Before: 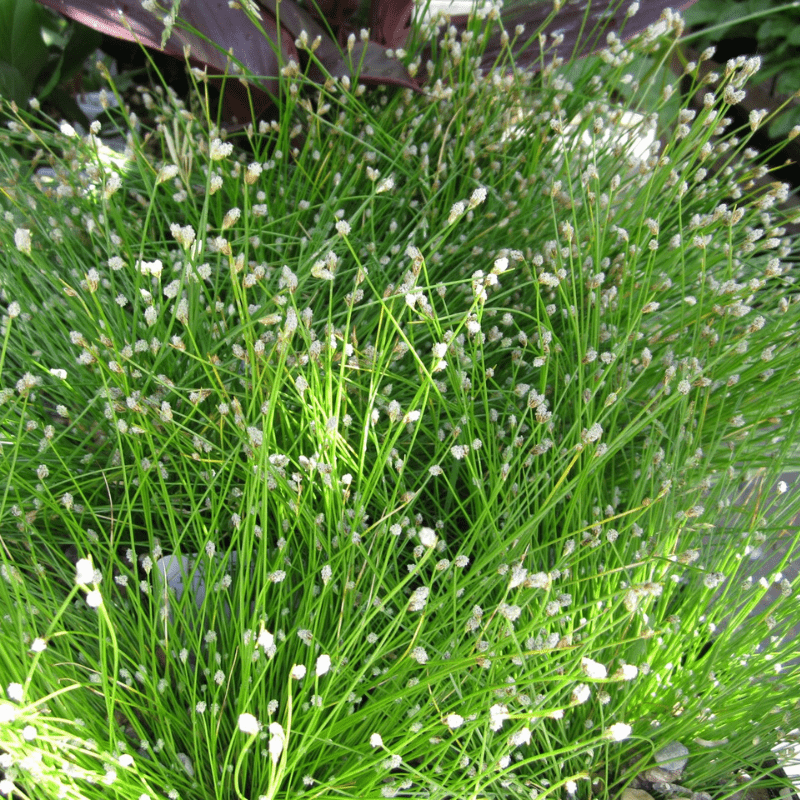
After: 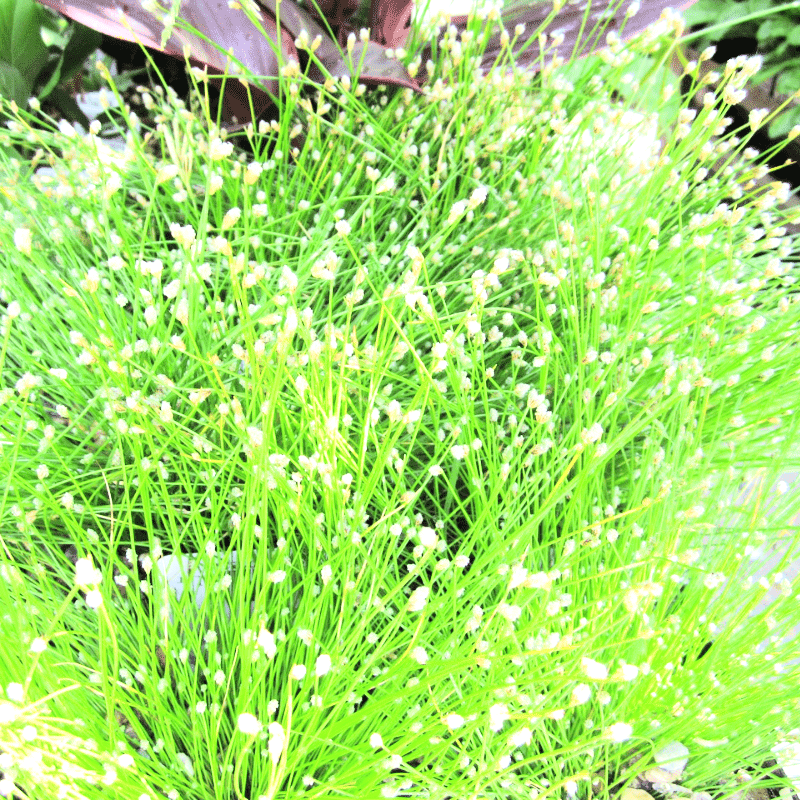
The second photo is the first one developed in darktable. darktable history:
base curve: curves: ch0 [(0, 0) (0, 0.001) (0.001, 0.001) (0.004, 0.002) (0.007, 0.004) (0.015, 0.013) (0.033, 0.045) (0.052, 0.096) (0.075, 0.17) (0.099, 0.241) (0.163, 0.42) (0.219, 0.55) (0.259, 0.616) (0.327, 0.722) (0.365, 0.765) (0.522, 0.873) (0.547, 0.881) (0.689, 0.919) (0.826, 0.952) (1, 1)]
exposure: black level correction 0, exposure 1.103 EV, compensate highlight preservation false
